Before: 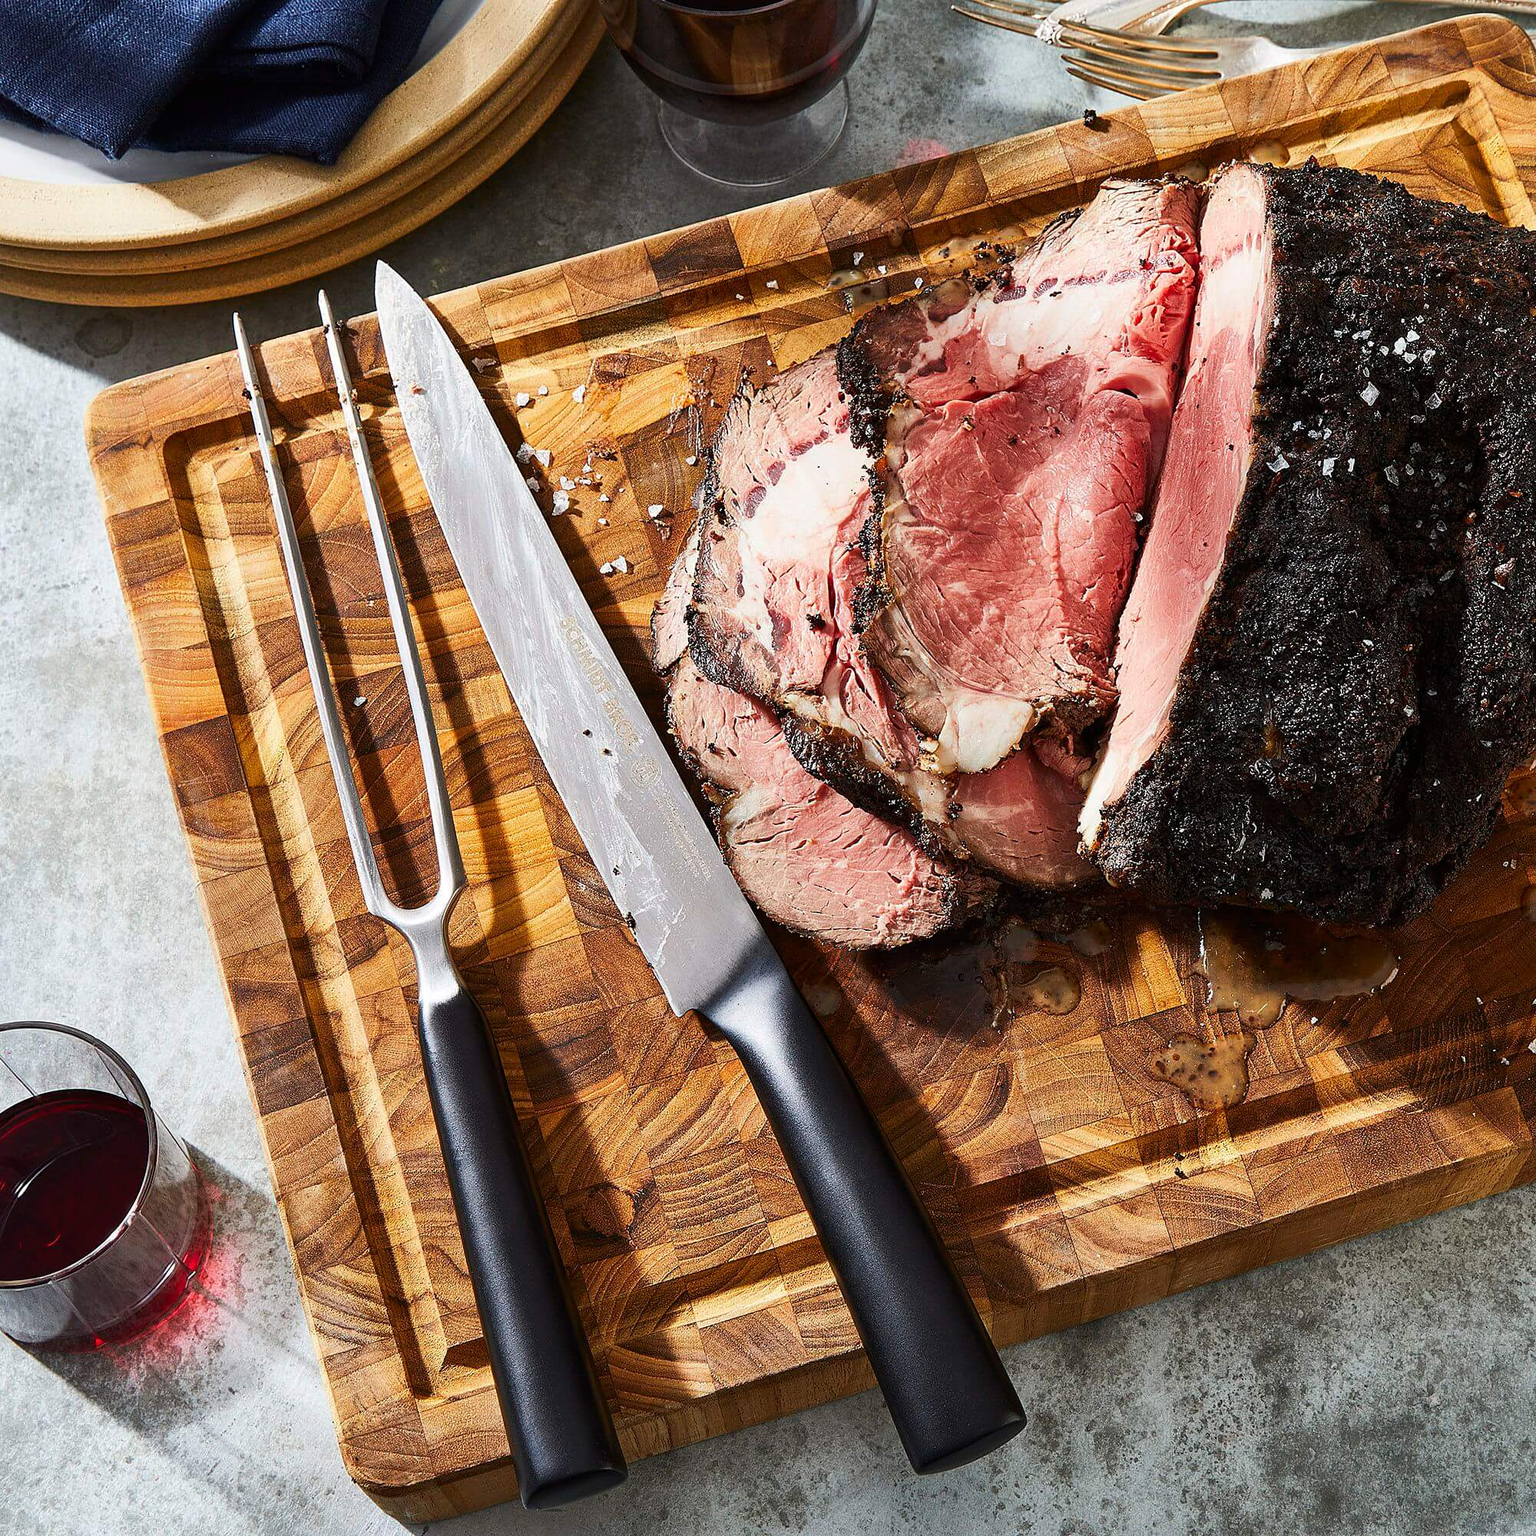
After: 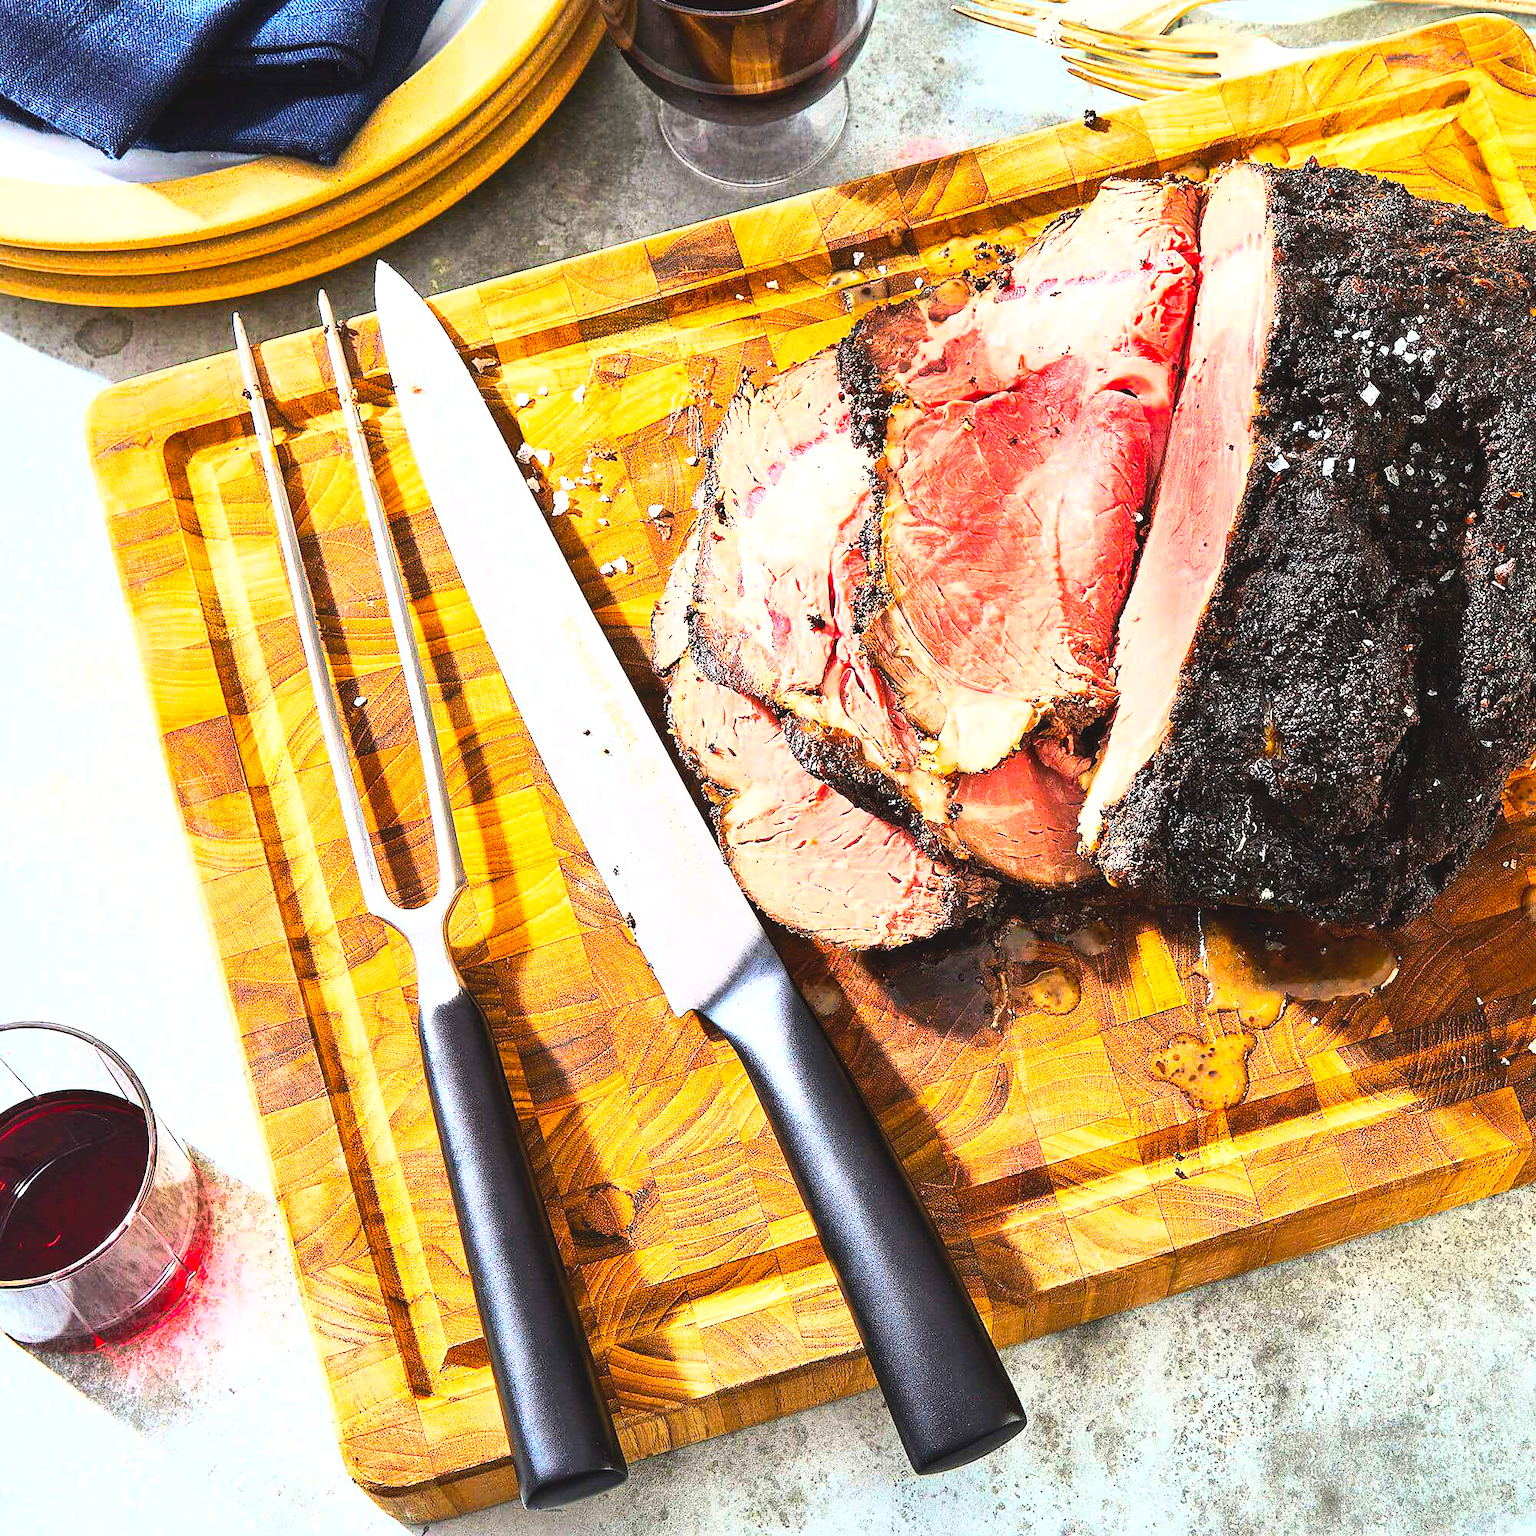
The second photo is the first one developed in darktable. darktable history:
color balance rgb: linear chroma grading › global chroma 15.172%, perceptual saturation grading › global saturation 14.831%, global vibrance 20%
exposure: black level correction -0.005, exposure 1.003 EV, compensate exposure bias true, compensate highlight preservation false
base curve: curves: ch0 [(0, 0) (0.007, 0.004) (0.027, 0.03) (0.046, 0.07) (0.207, 0.54) (0.442, 0.872) (0.673, 0.972) (1, 1)]
